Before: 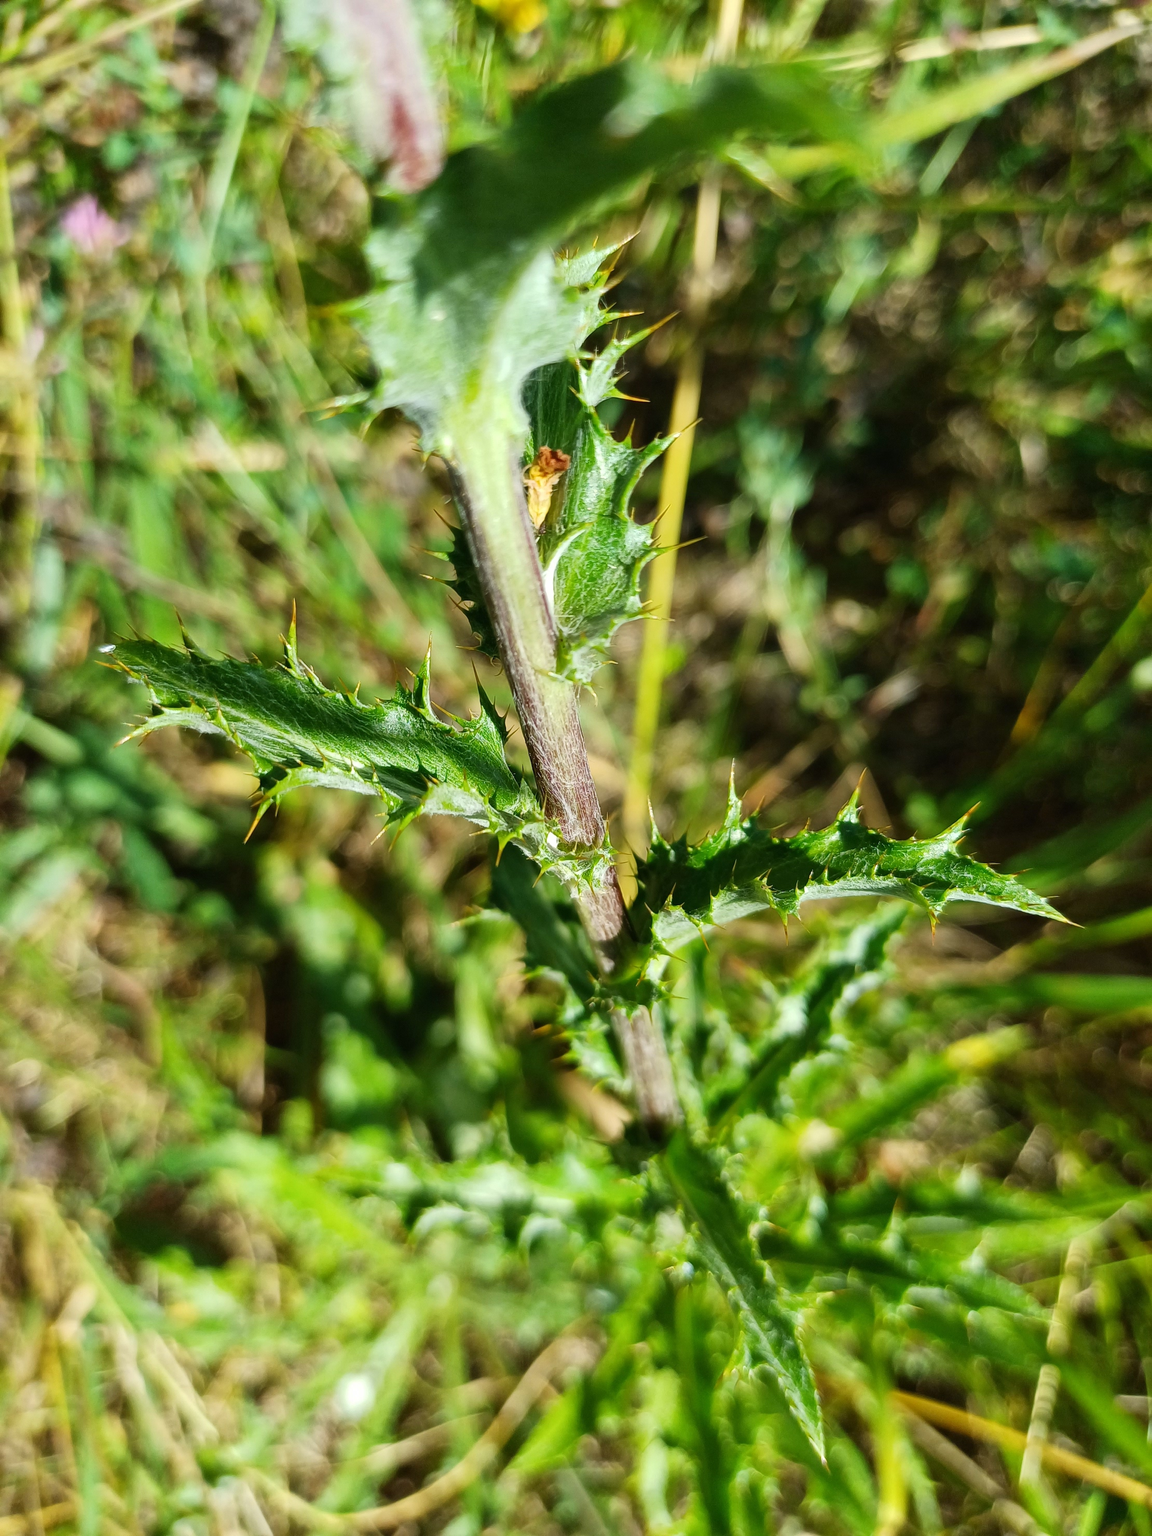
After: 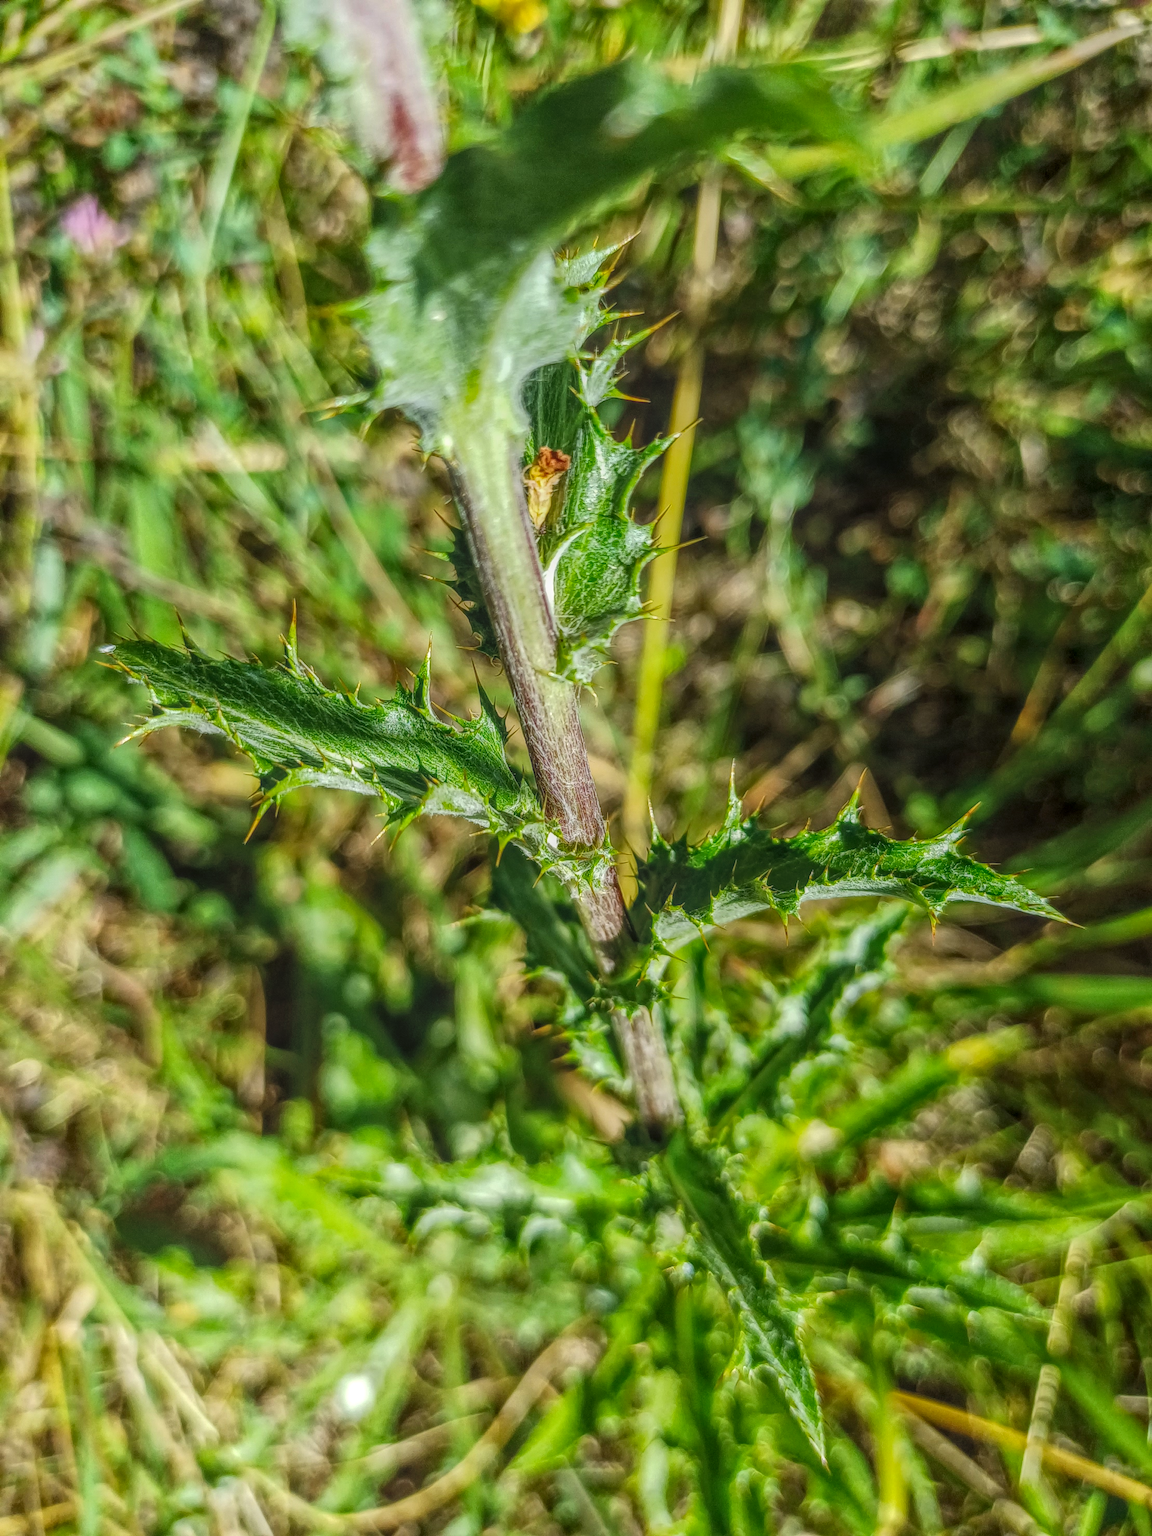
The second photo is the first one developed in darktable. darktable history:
local contrast: highlights 20%, shadows 28%, detail 201%, midtone range 0.2
